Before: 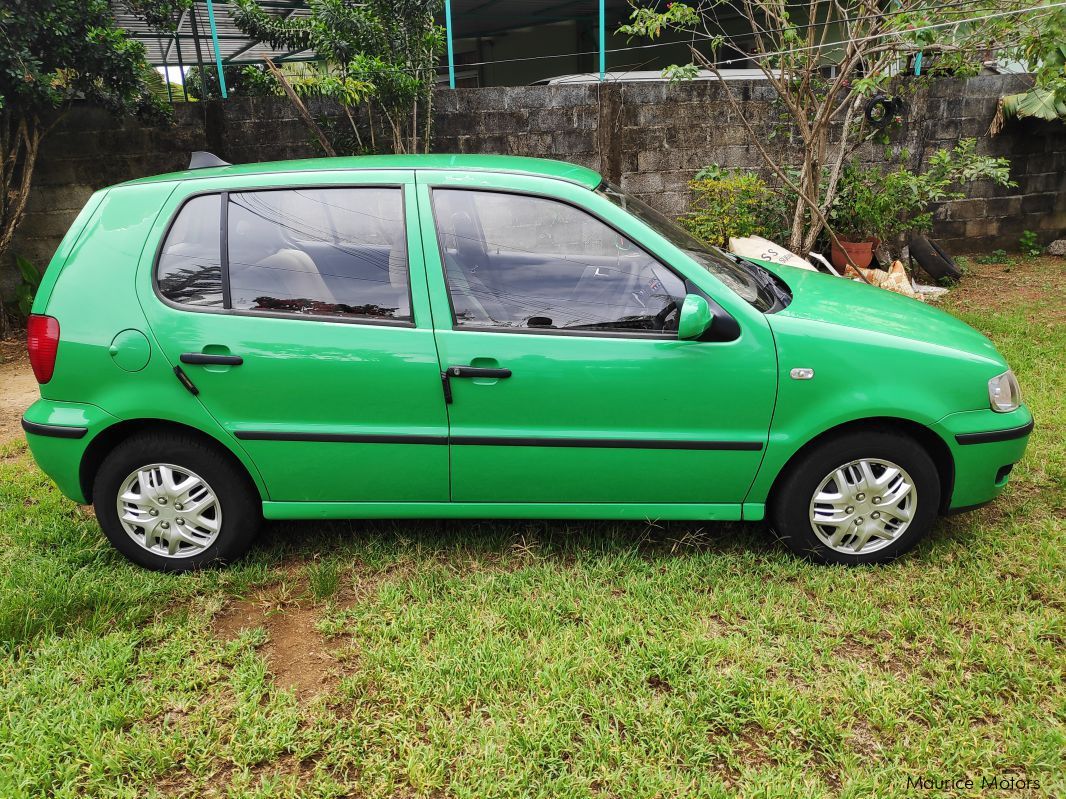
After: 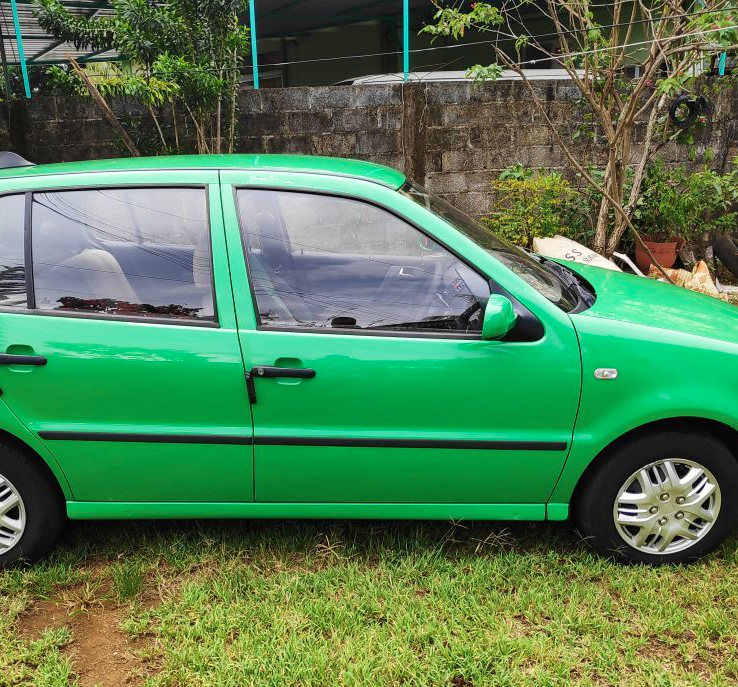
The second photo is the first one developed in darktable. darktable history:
tone equalizer: on, module defaults
crop: left 18.479%, right 12.2%, bottom 13.971%
velvia: on, module defaults
